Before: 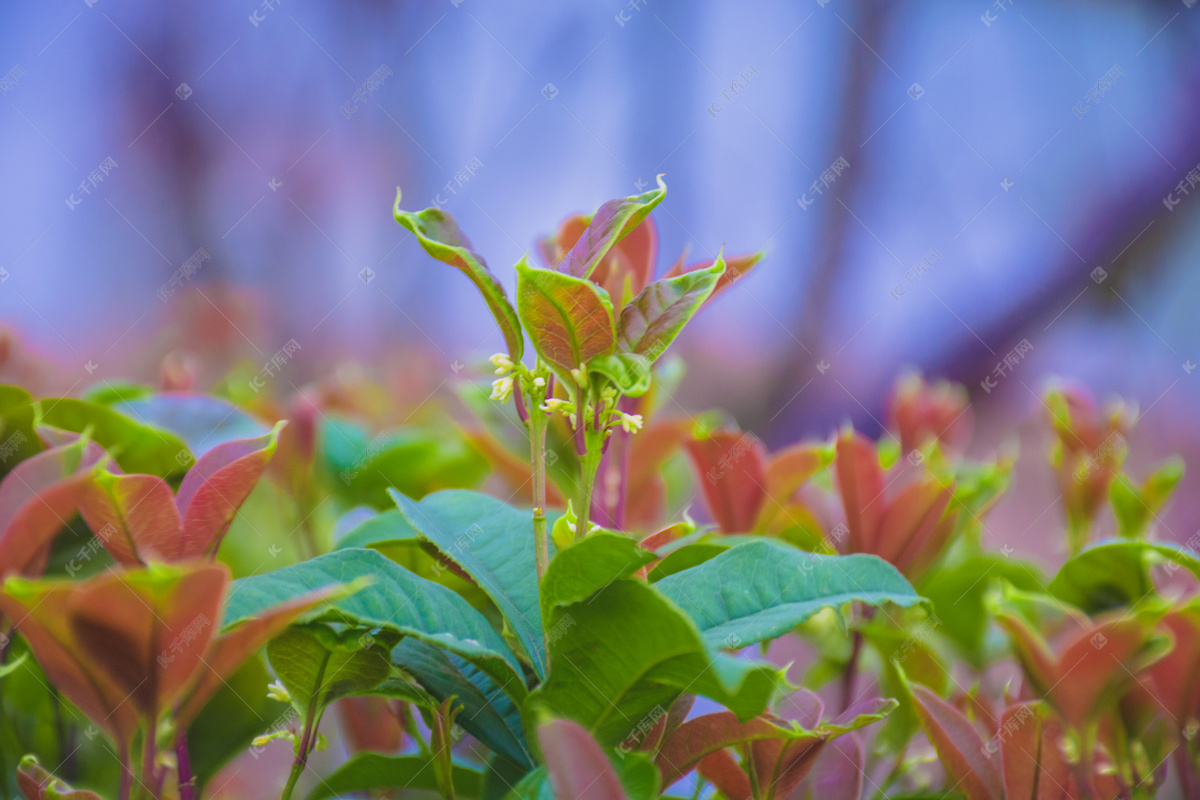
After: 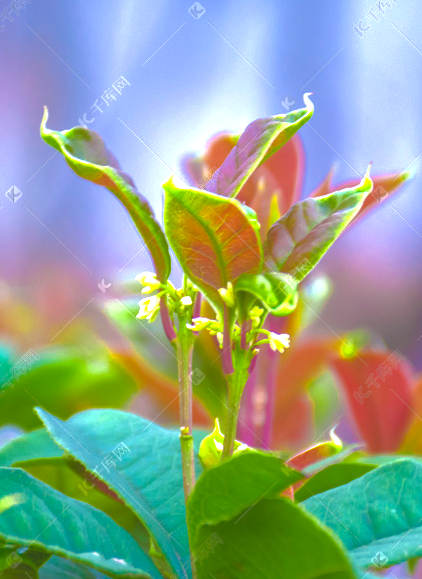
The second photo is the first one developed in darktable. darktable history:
crop and rotate: left 29.476%, top 10.214%, right 35.32%, bottom 17.333%
base curve: curves: ch0 [(0, 0) (0.826, 0.587) (1, 1)]
local contrast: highlights 68%, shadows 68%, detail 82%, midtone range 0.325
exposure: black level correction 0, exposure 1.1 EV, compensate exposure bias true, compensate highlight preservation false
